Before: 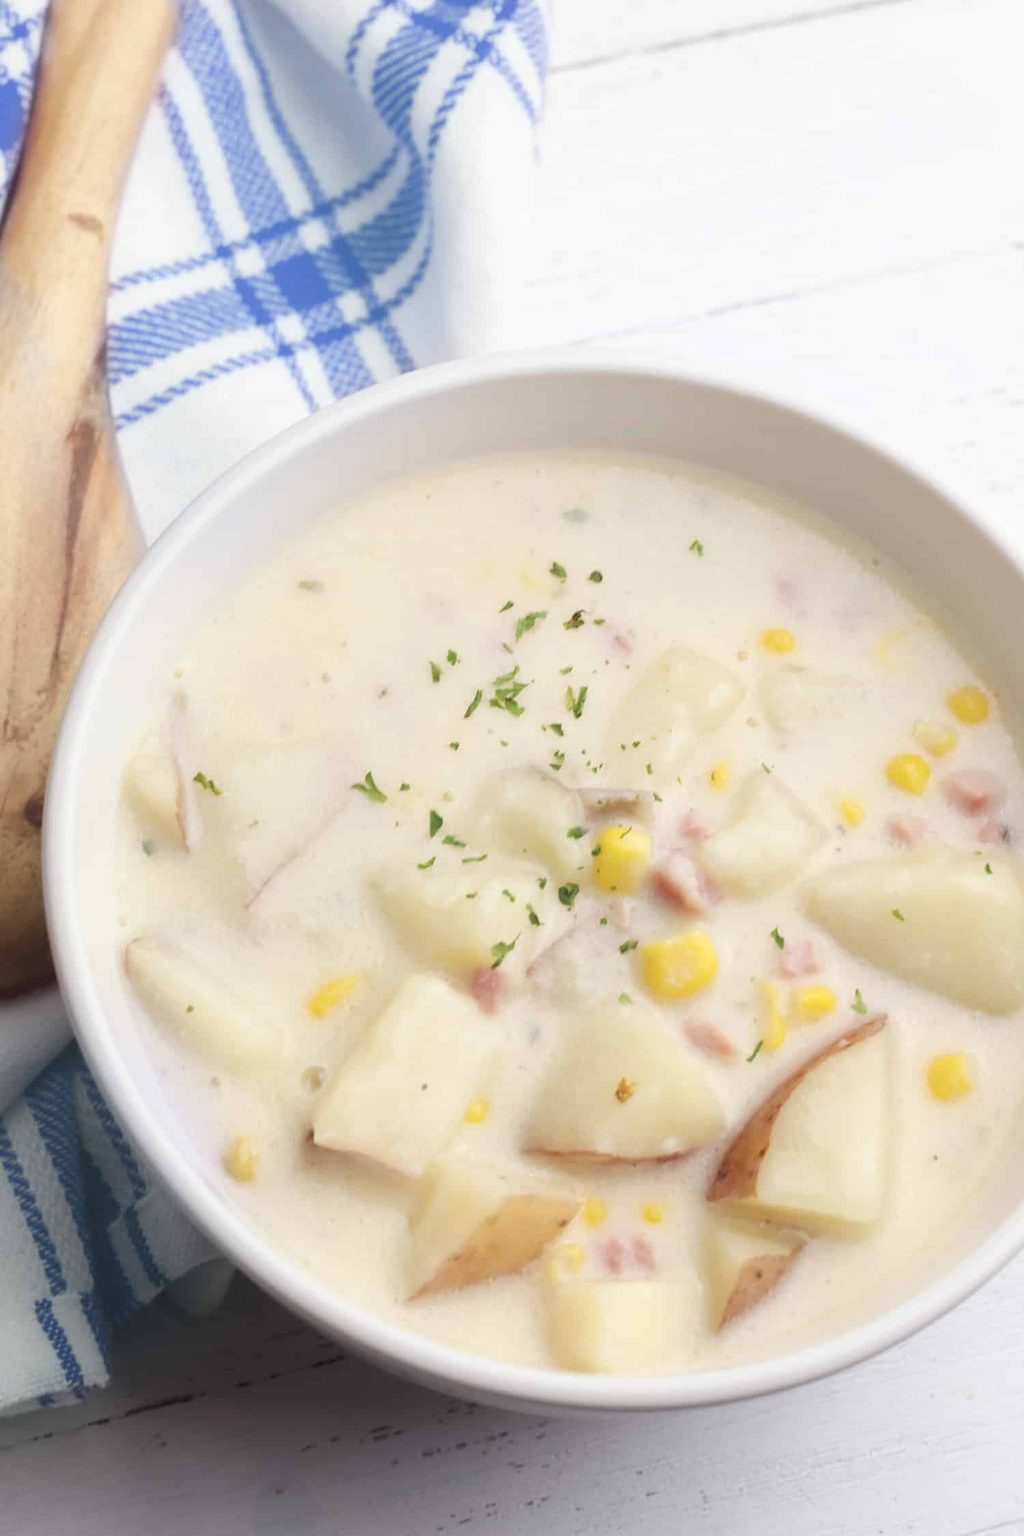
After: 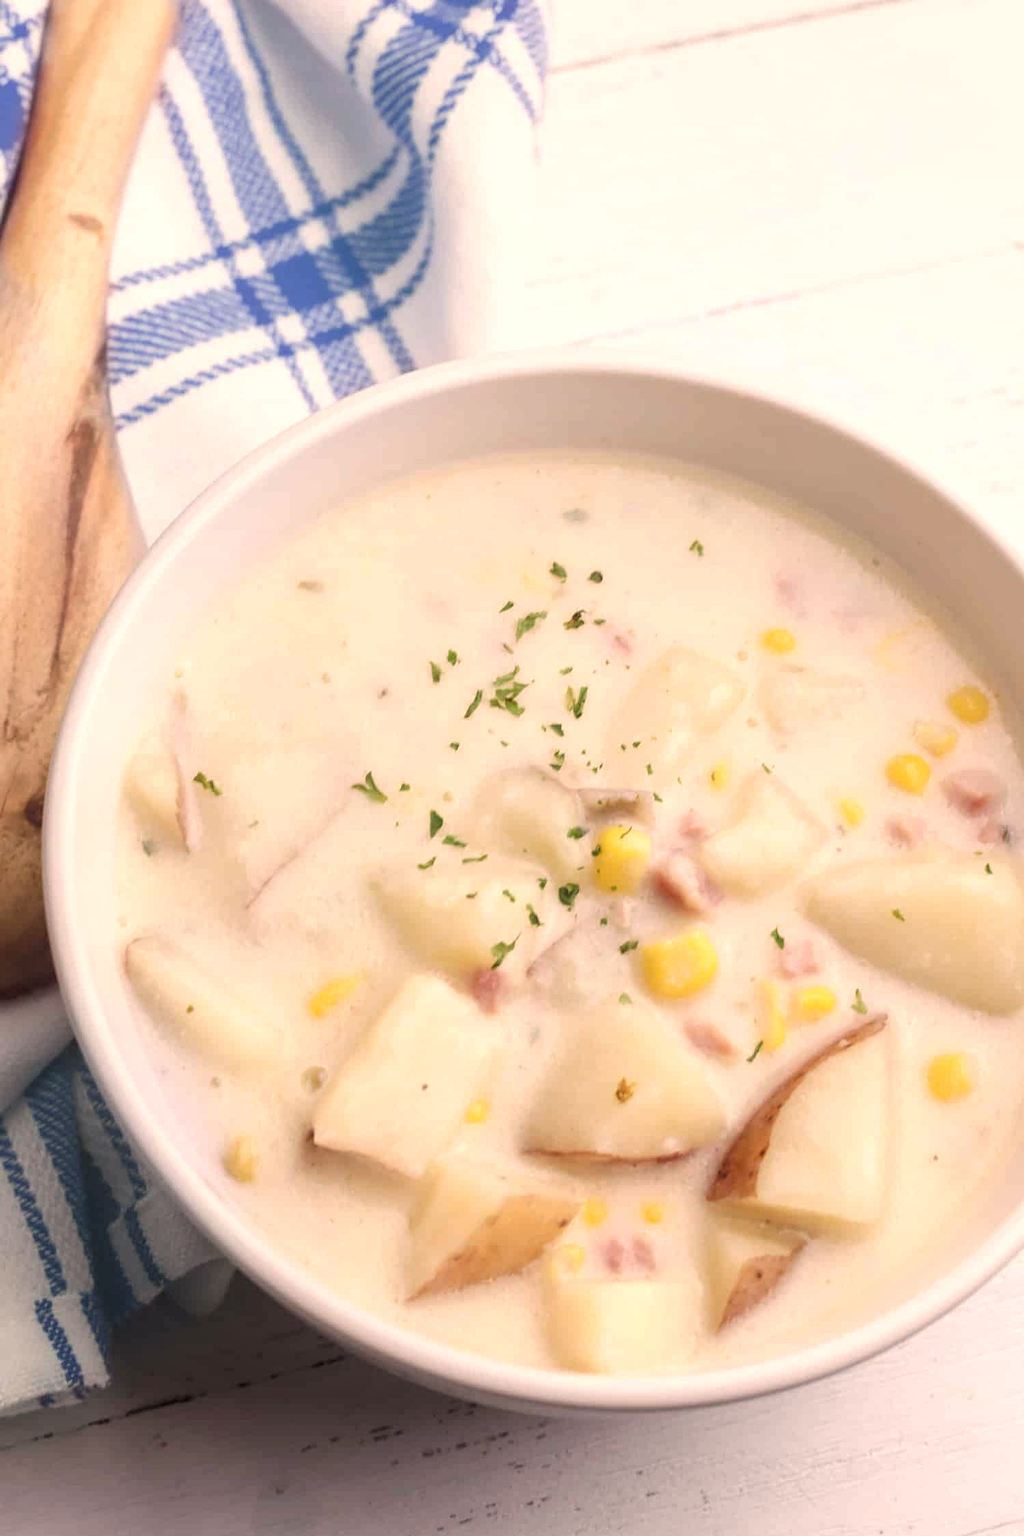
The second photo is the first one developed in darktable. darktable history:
local contrast: detail 130%
white balance: red 1.127, blue 0.943
